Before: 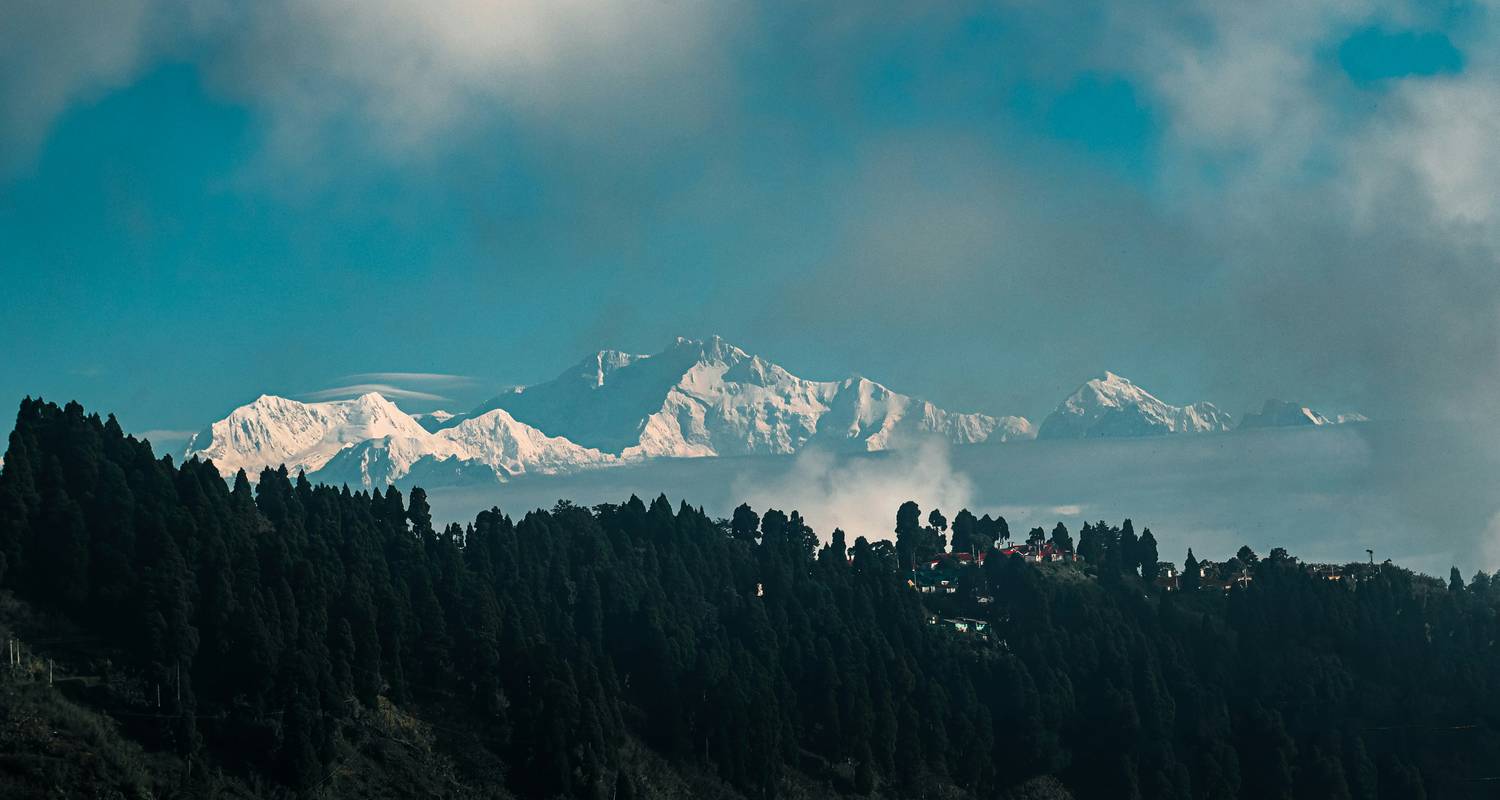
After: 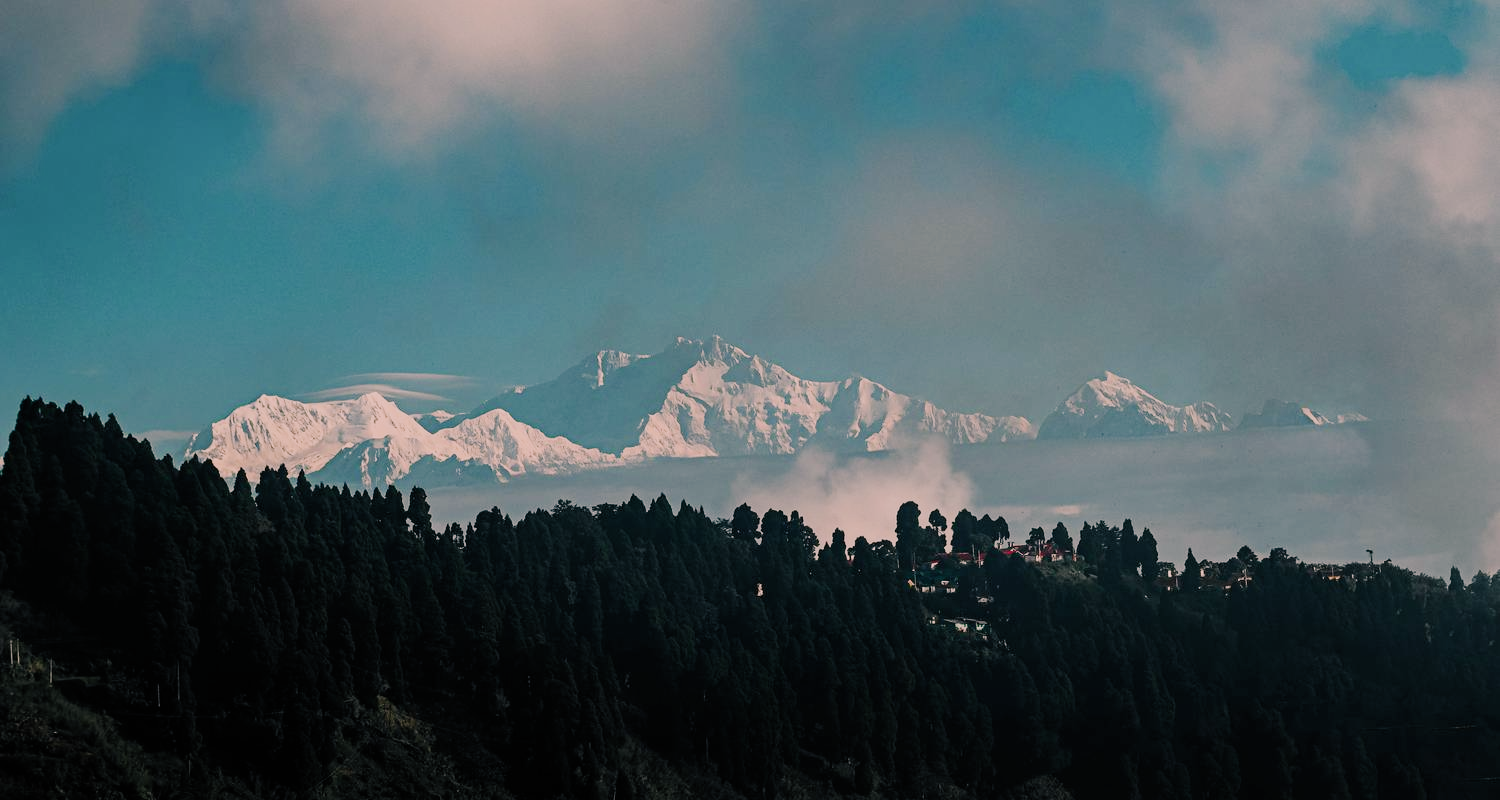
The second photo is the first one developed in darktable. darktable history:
color correction: highlights a* 12.42, highlights b* 5.43
contrast brightness saturation: contrast 0.071
filmic rgb: black relative exposure -7.65 EV, white relative exposure 4.56 EV, hardness 3.61, preserve chrominance no, color science v5 (2021), iterations of high-quality reconstruction 0, contrast in shadows safe, contrast in highlights safe
